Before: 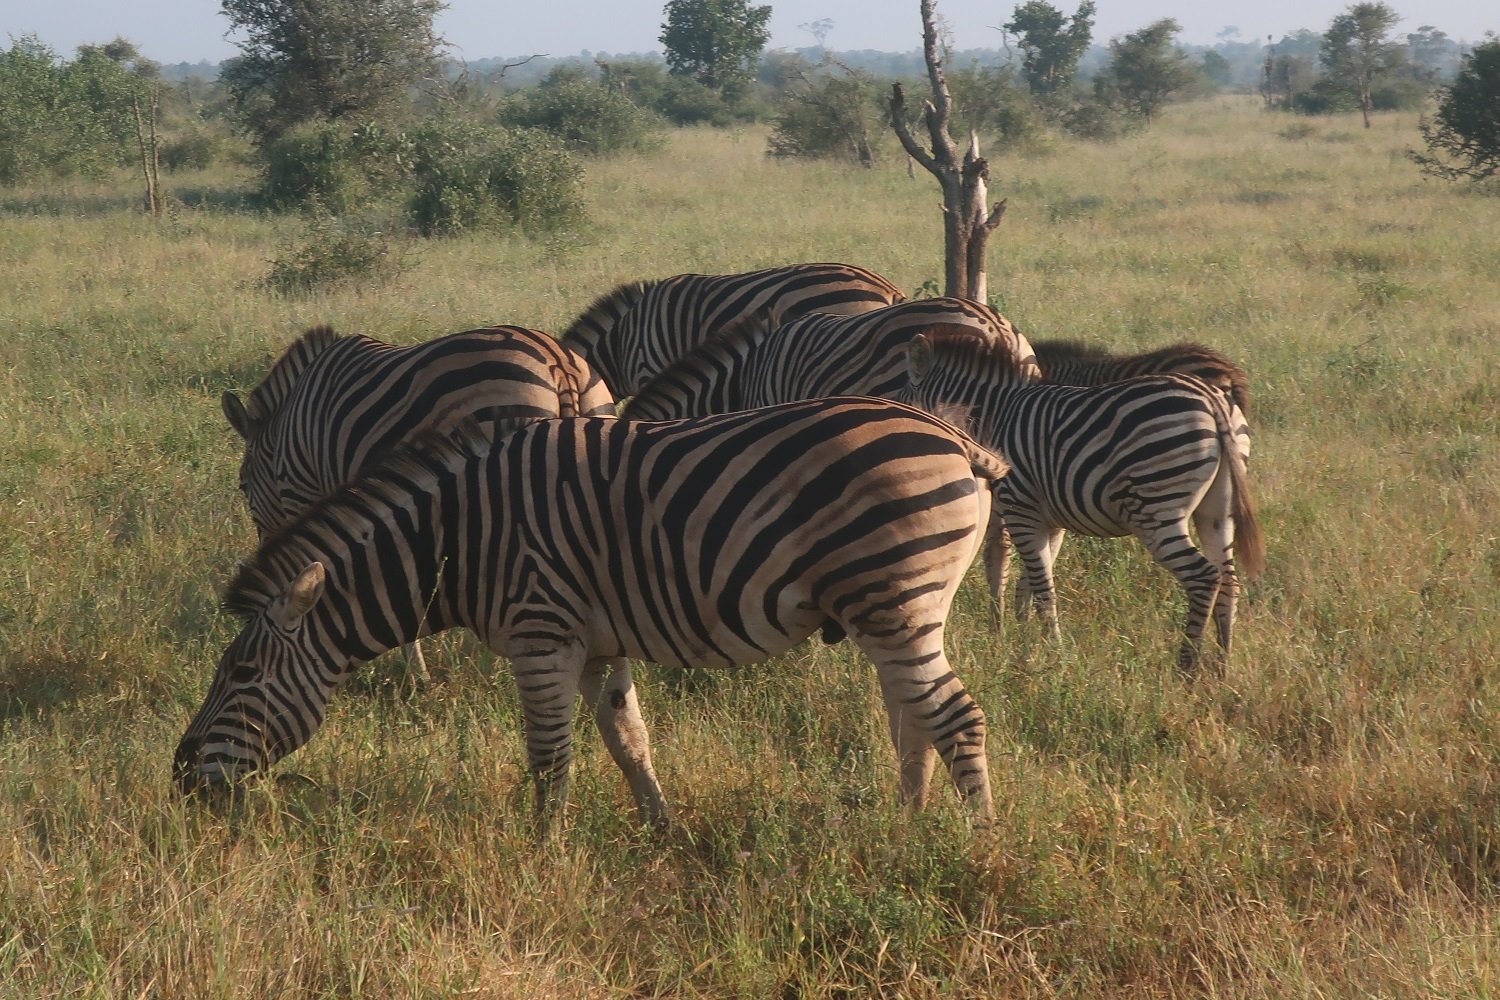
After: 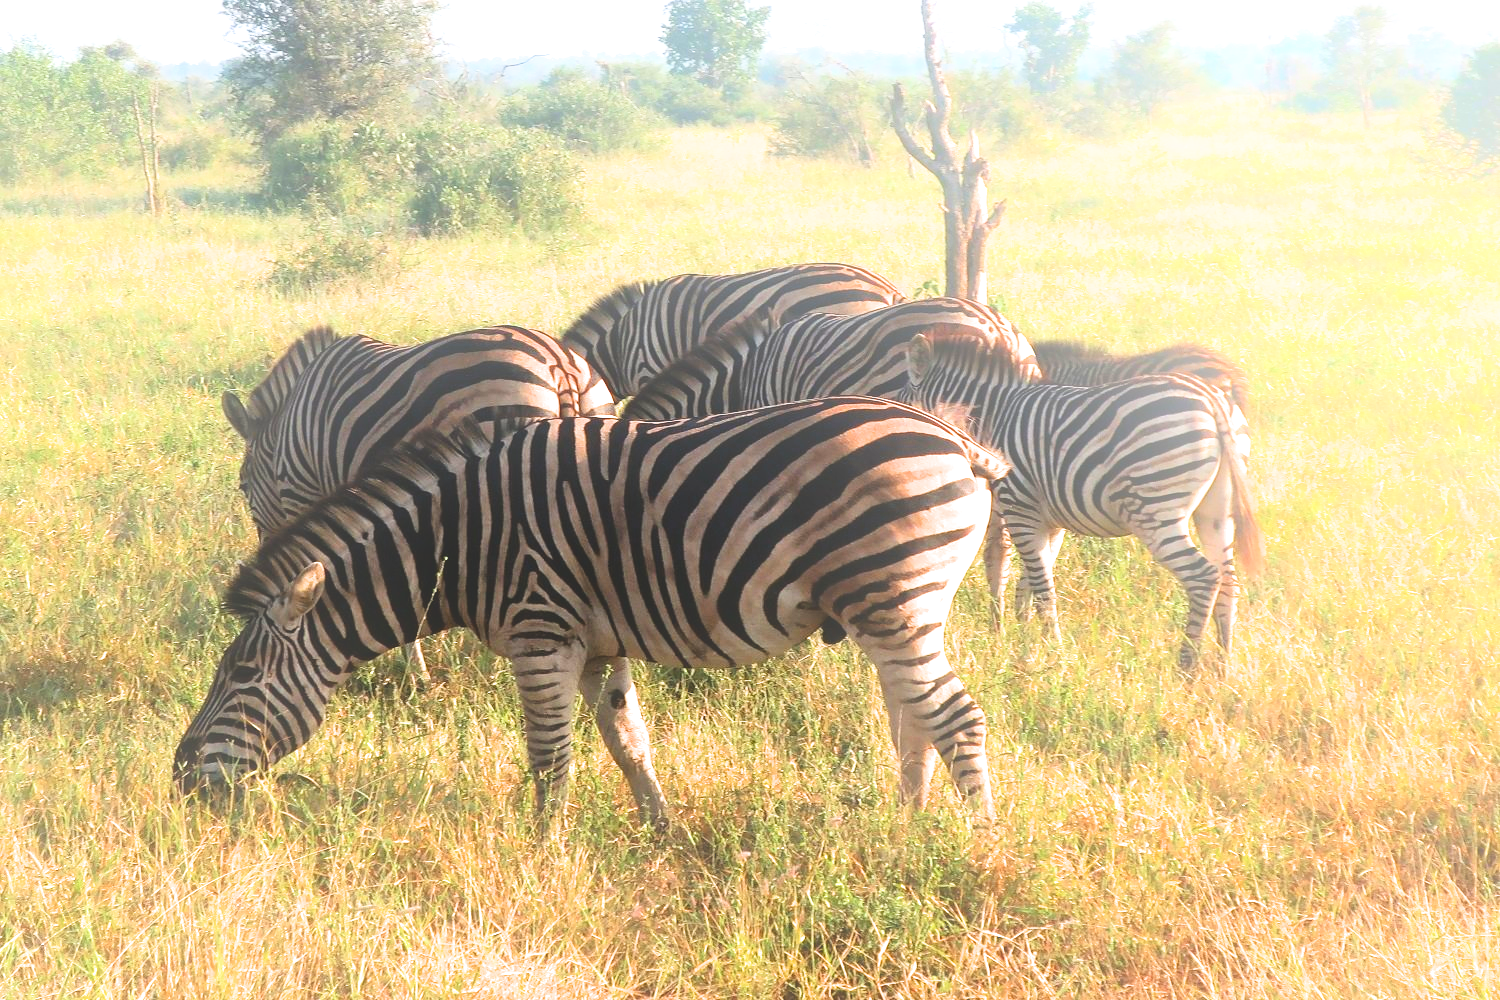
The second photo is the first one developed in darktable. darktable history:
bloom: size 38%, threshold 95%, strength 30%
contrast brightness saturation: brightness -0.25, saturation 0.2
exposure: black level correction 0, exposure 1.741 EV, compensate exposure bias true, compensate highlight preservation false
filmic rgb: black relative exposure -4 EV, white relative exposure 3 EV, hardness 3.02, contrast 1.5
